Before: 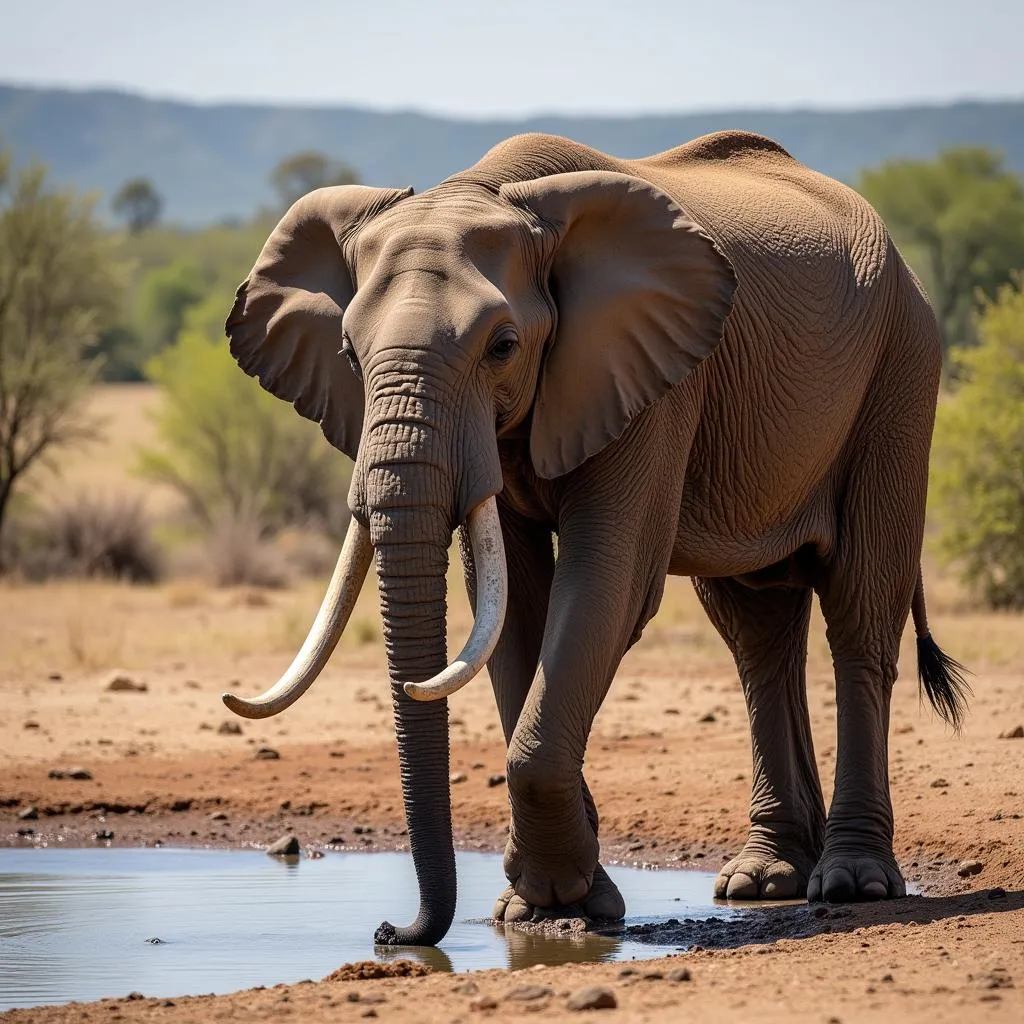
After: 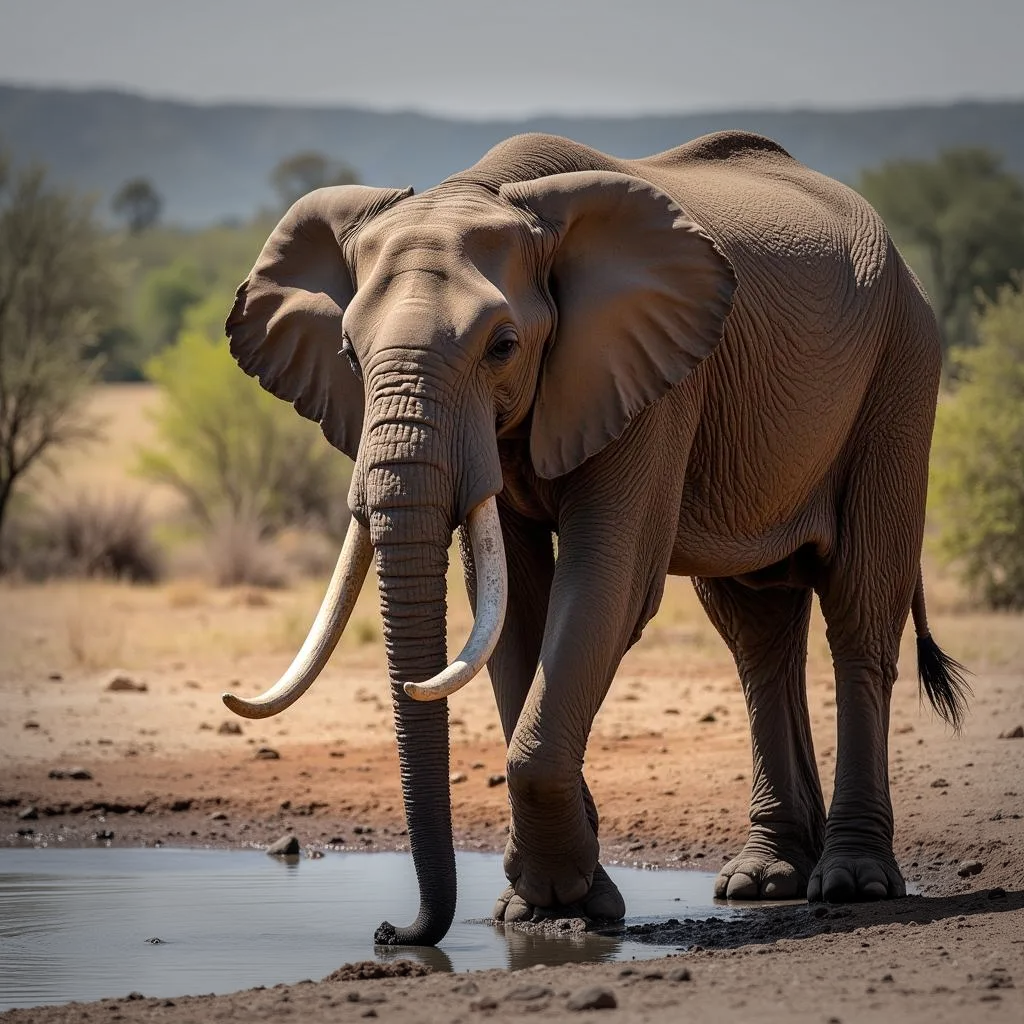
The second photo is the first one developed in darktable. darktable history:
vignetting: fall-off start 79.07%, width/height ratio 1.328
